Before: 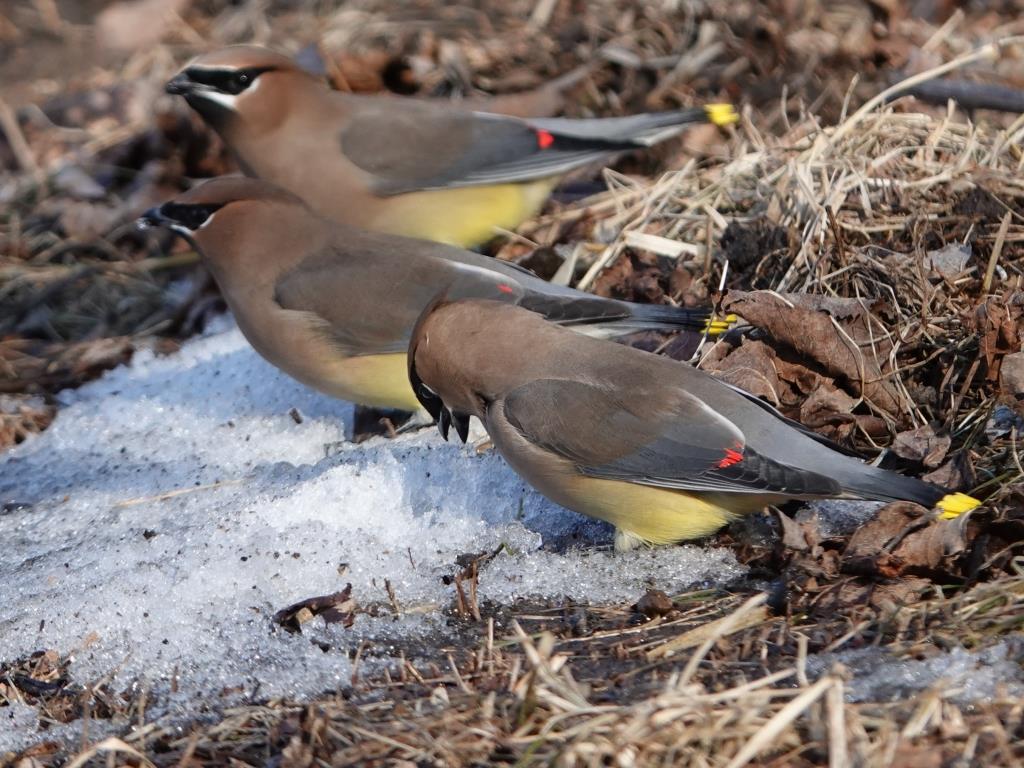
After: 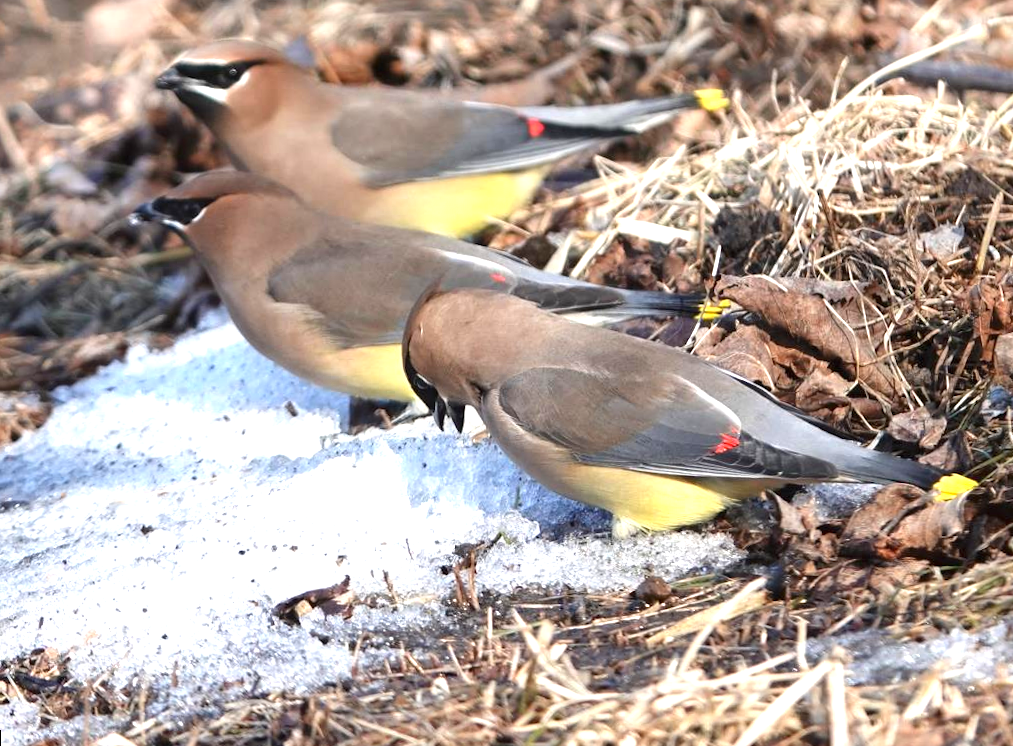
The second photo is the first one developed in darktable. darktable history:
exposure: black level correction 0, exposure 1.2 EV, compensate highlight preservation false
rotate and perspective: rotation -1°, crop left 0.011, crop right 0.989, crop top 0.025, crop bottom 0.975
